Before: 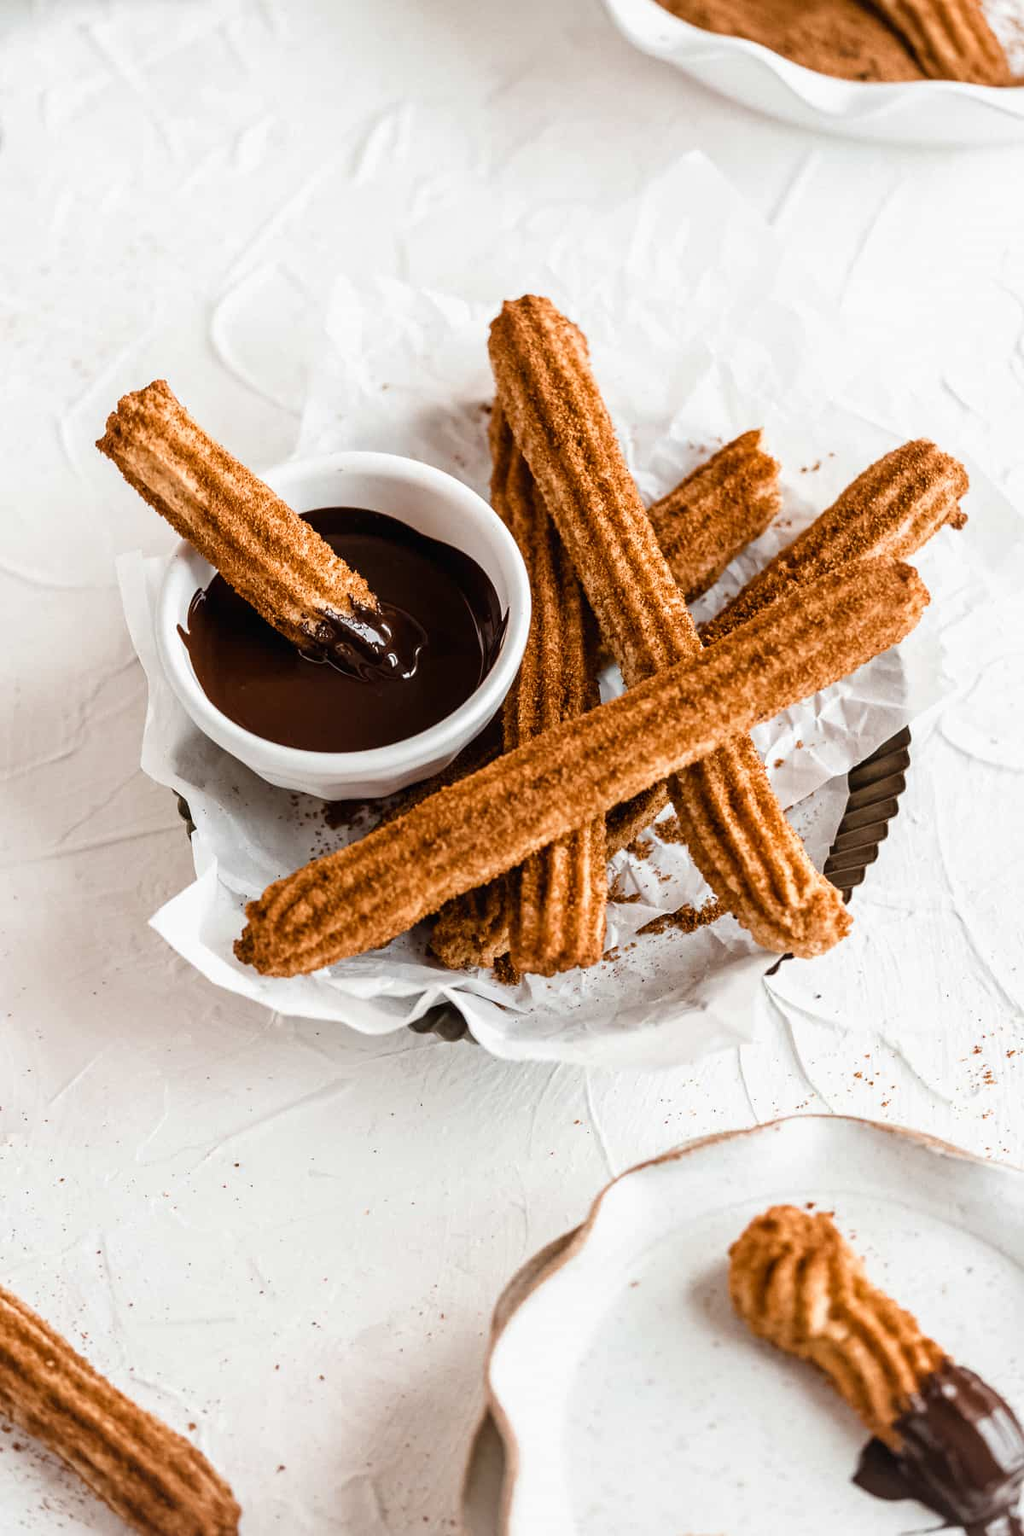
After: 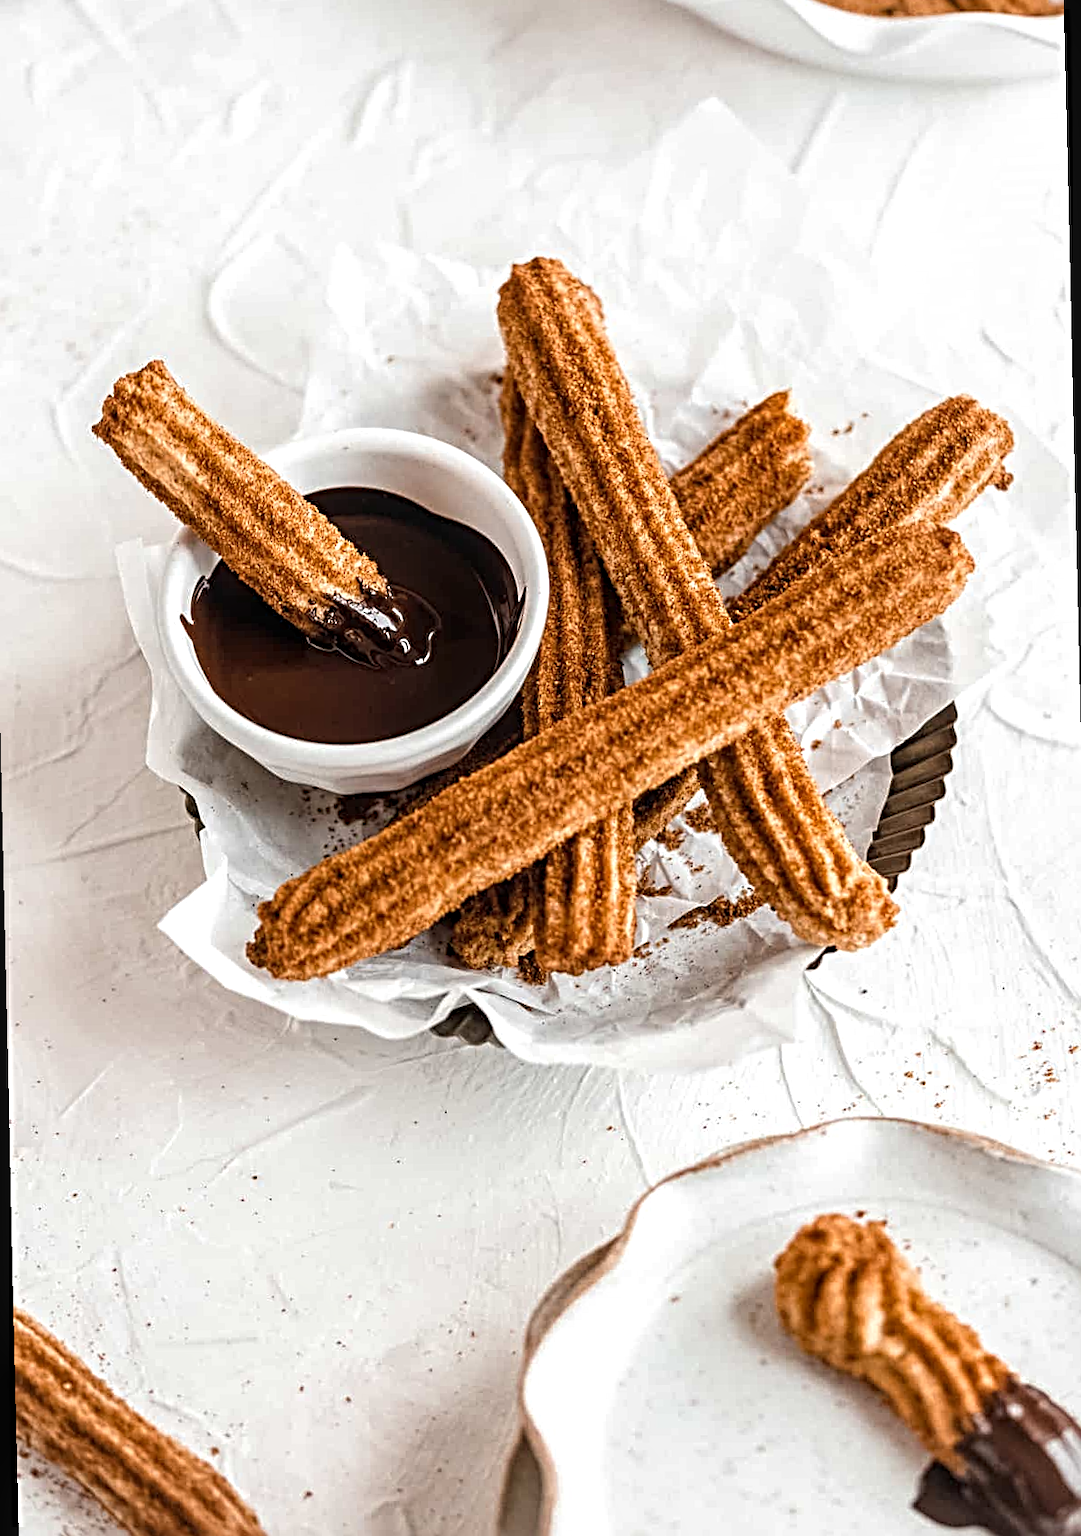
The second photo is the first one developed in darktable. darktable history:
sharpen: radius 4
rotate and perspective: rotation -1.32°, lens shift (horizontal) -0.031, crop left 0.015, crop right 0.985, crop top 0.047, crop bottom 0.982
tone equalizer: -8 EV -0.55 EV
local contrast: highlights 99%, shadows 86%, detail 160%, midtone range 0.2
